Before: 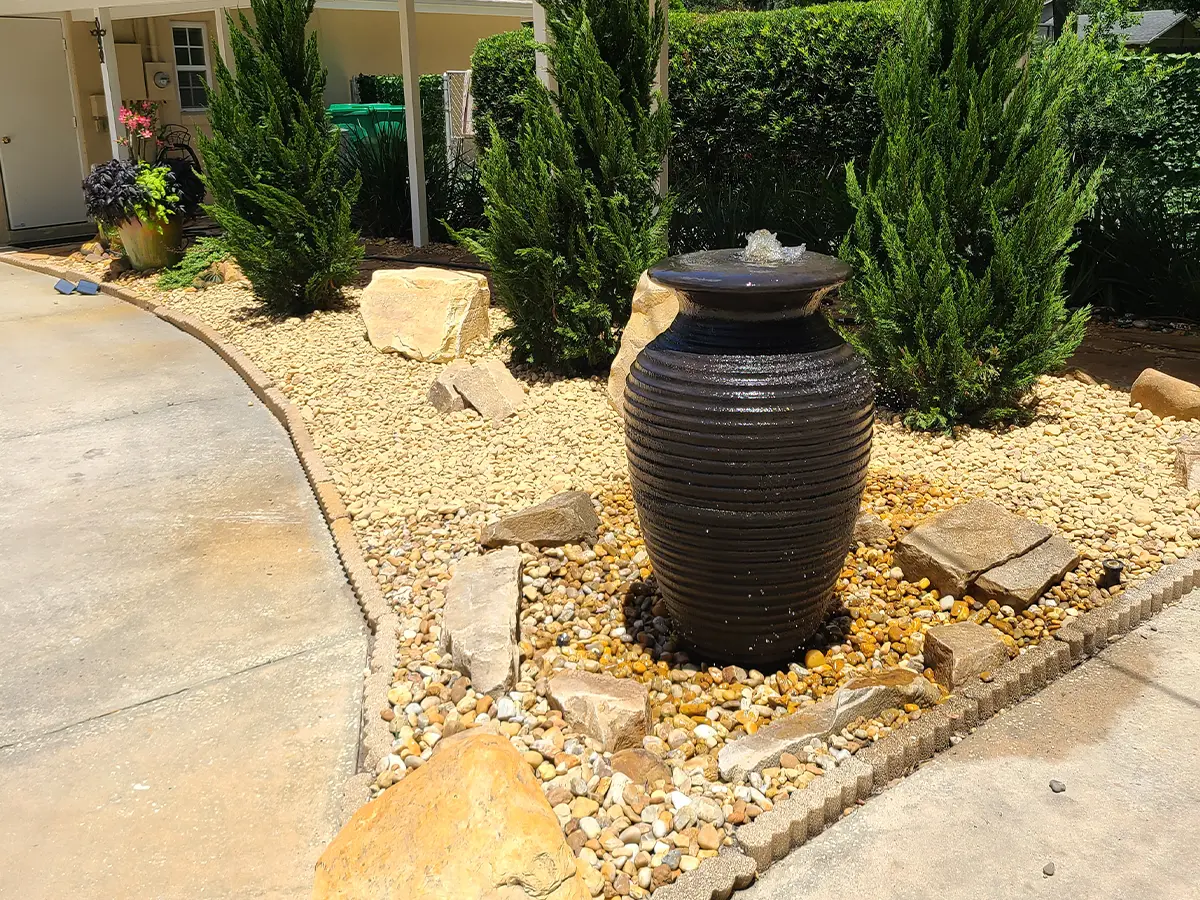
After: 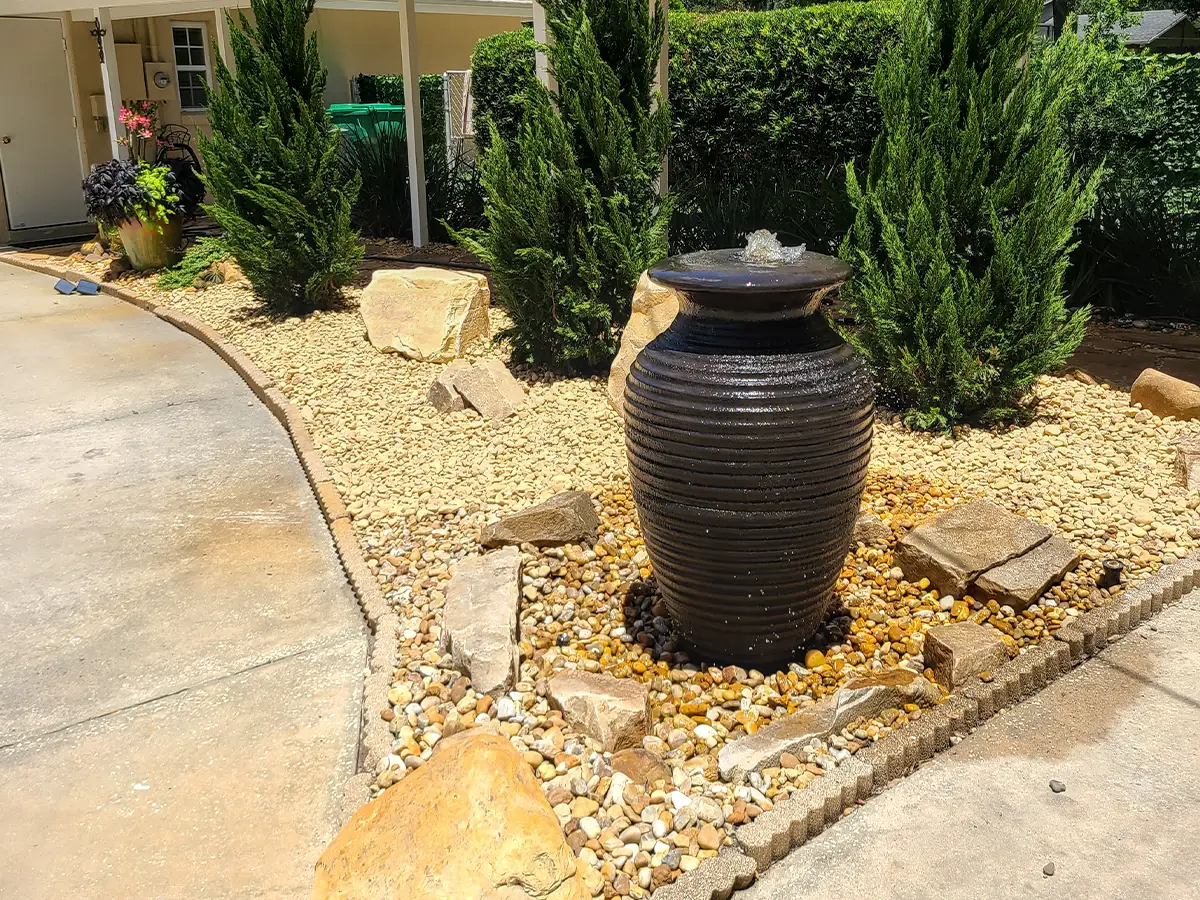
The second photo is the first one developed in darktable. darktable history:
vignetting: fall-off start 116.43%, fall-off radius 59.51%
local contrast: on, module defaults
